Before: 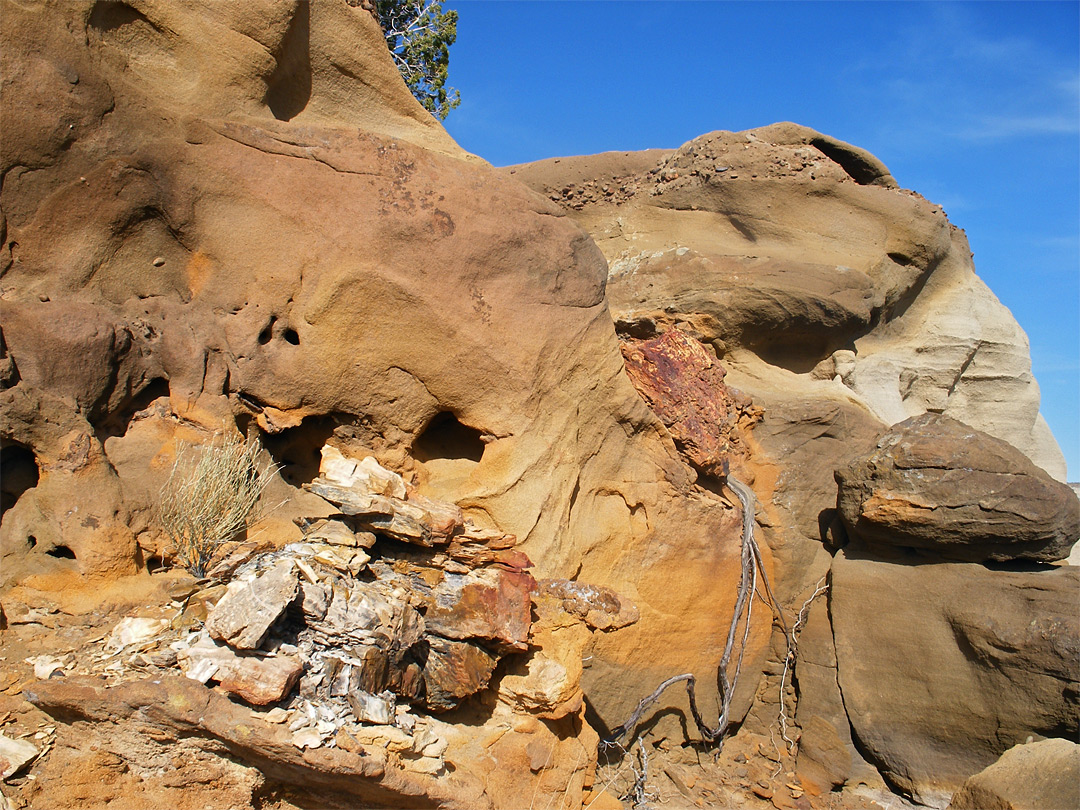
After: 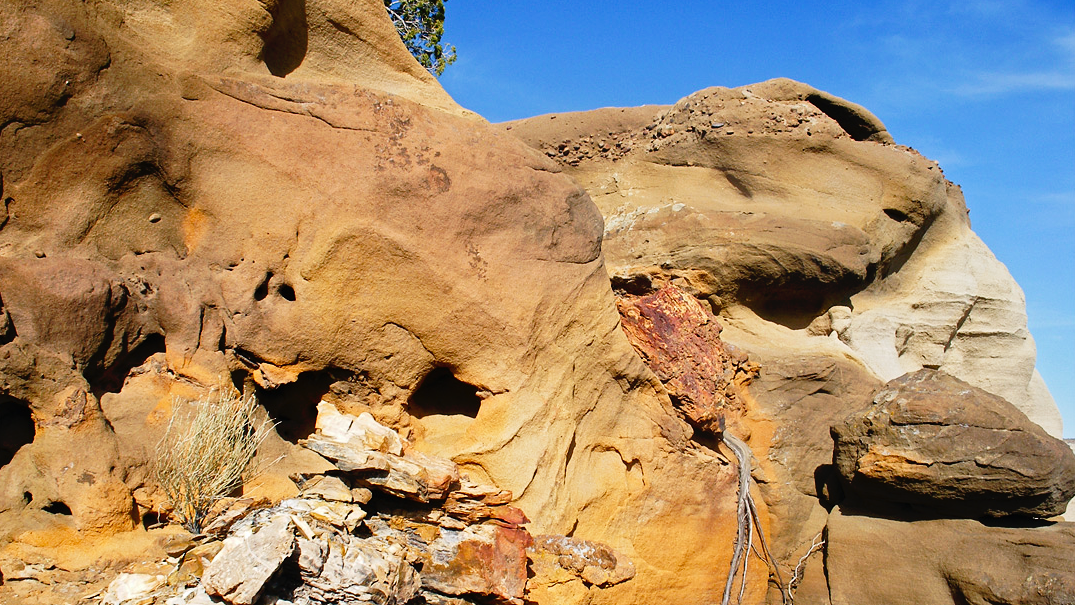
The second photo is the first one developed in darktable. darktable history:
crop: left 0.387%, top 5.469%, bottom 19.809%
tone curve: curves: ch0 [(0, 0) (0.003, 0.007) (0.011, 0.01) (0.025, 0.018) (0.044, 0.028) (0.069, 0.034) (0.1, 0.04) (0.136, 0.051) (0.177, 0.104) (0.224, 0.161) (0.277, 0.234) (0.335, 0.316) (0.399, 0.41) (0.468, 0.487) (0.543, 0.577) (0.623, 0.679) (0.709, 0.769) (0.801, 0.854) (0.898, 0.922) (1, 1)], preserve colors none
